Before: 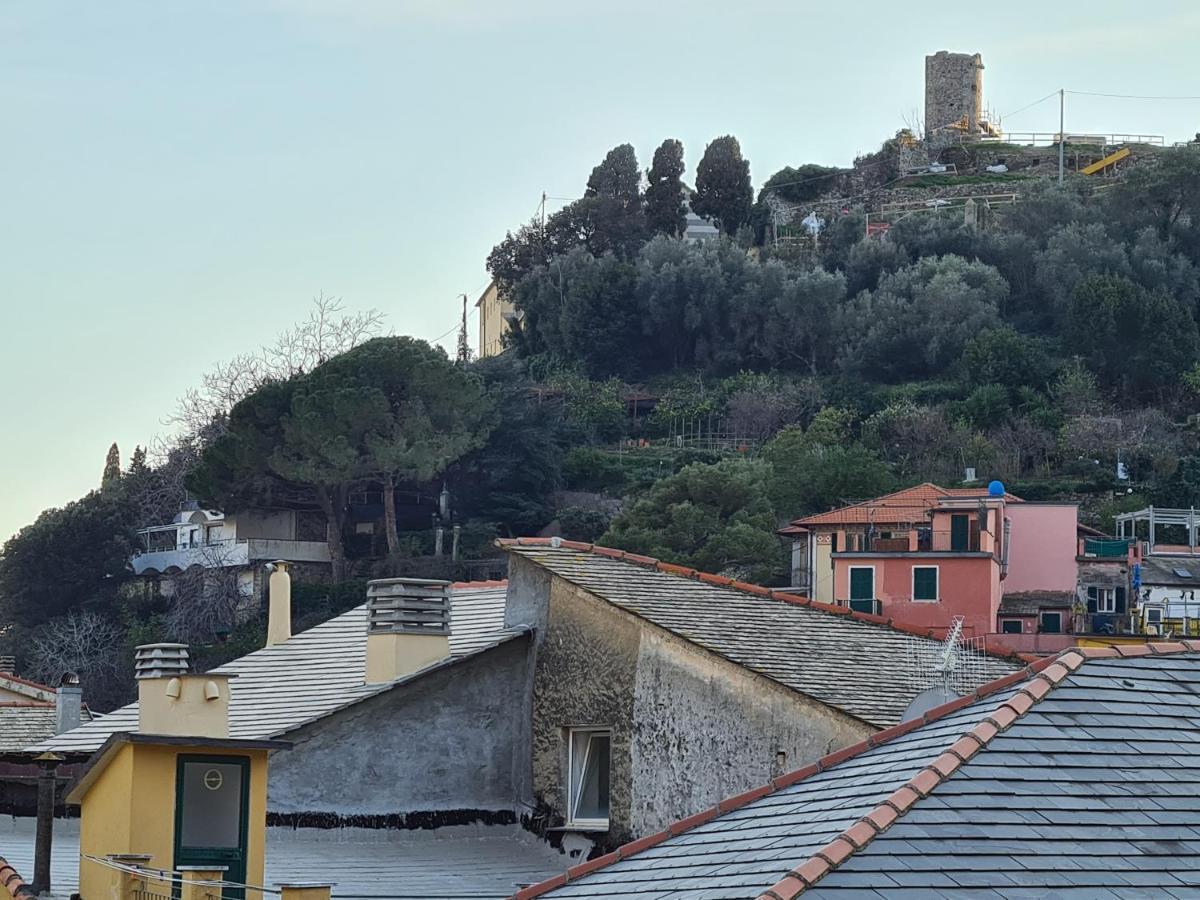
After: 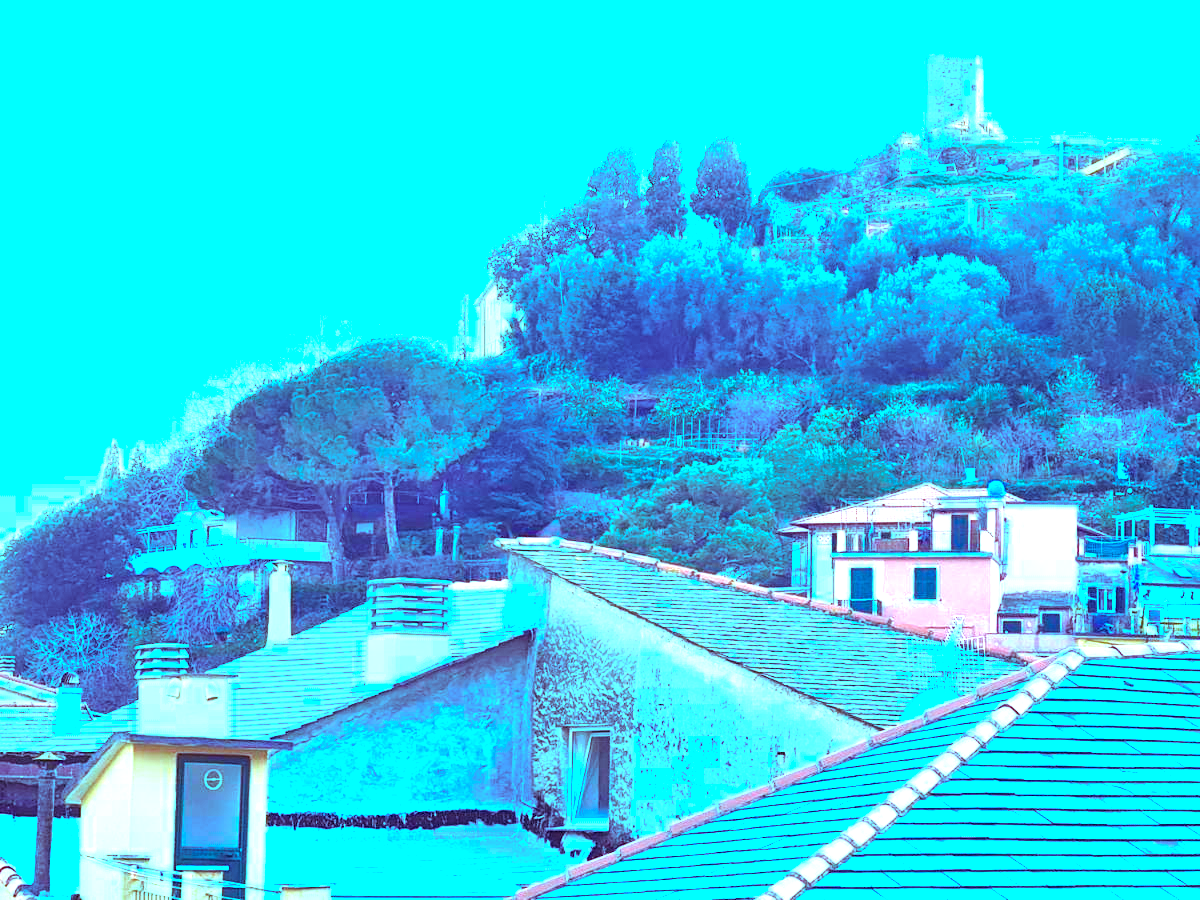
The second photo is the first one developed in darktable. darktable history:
exposure: black level correction 0, exposure 2.327 EV, compensate exposure bias true, compensate highlight preservation false
color balance rgb: shadows lift › luminance 0.49%, shadows lift › chroma 6.83%, shadows lift › hue 300.29°, power › hue 208.98°, highlights gain › luminance 20.24%, highlights gain › chroma 13.17%, highlights gain › hue 173.85°, perceptual saturation grading › global saturation 18.05%
color calibration: output R [1.107, -0.012, -0.003, 0], output B [0, 0, 1.308, 0], illuminant custom, x 0.389, y 0.387, temperature 3838.64 K
